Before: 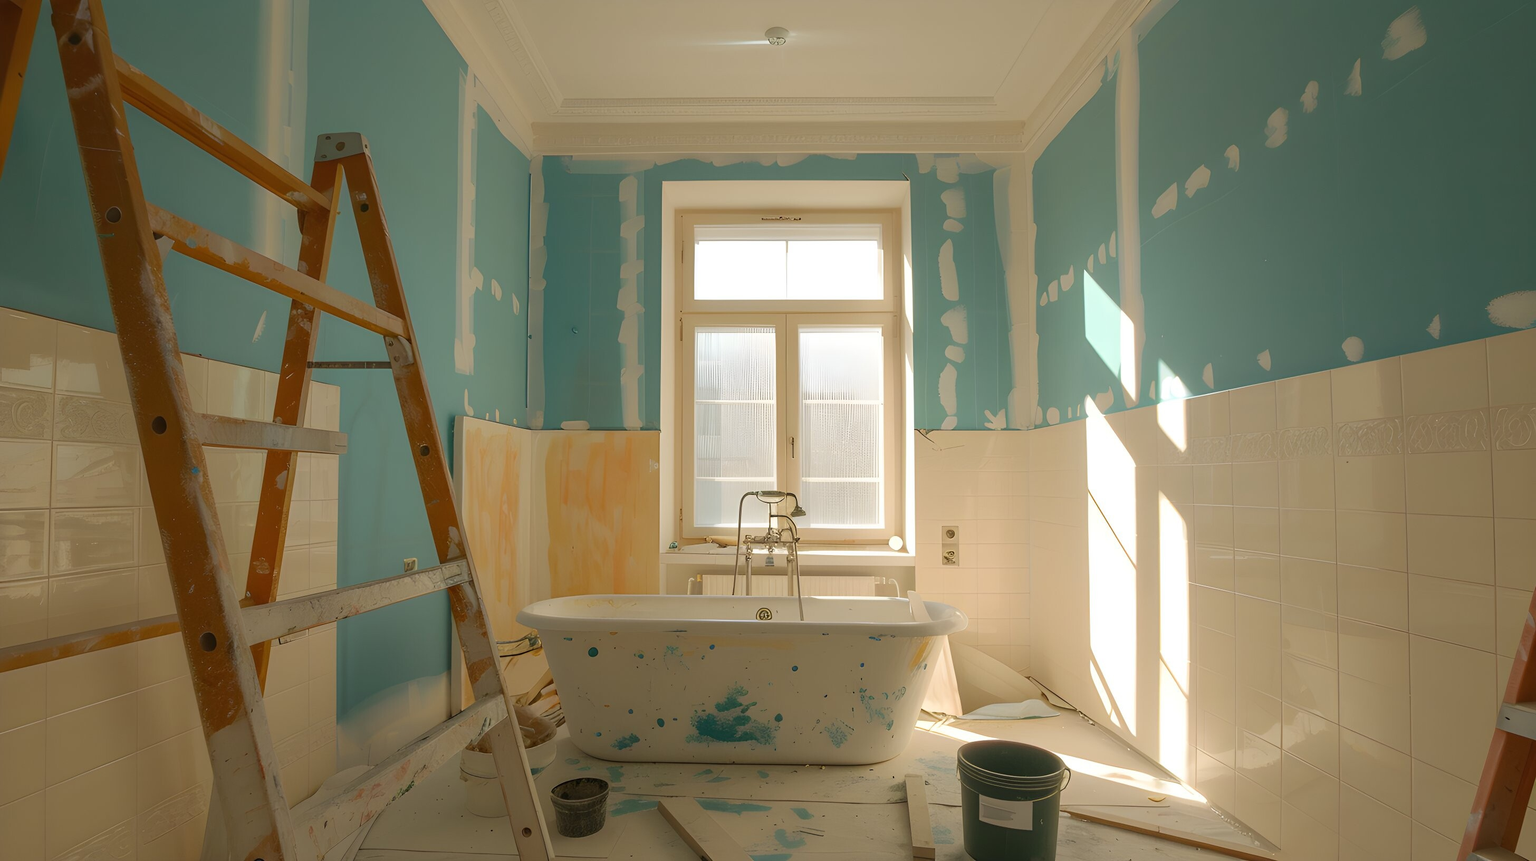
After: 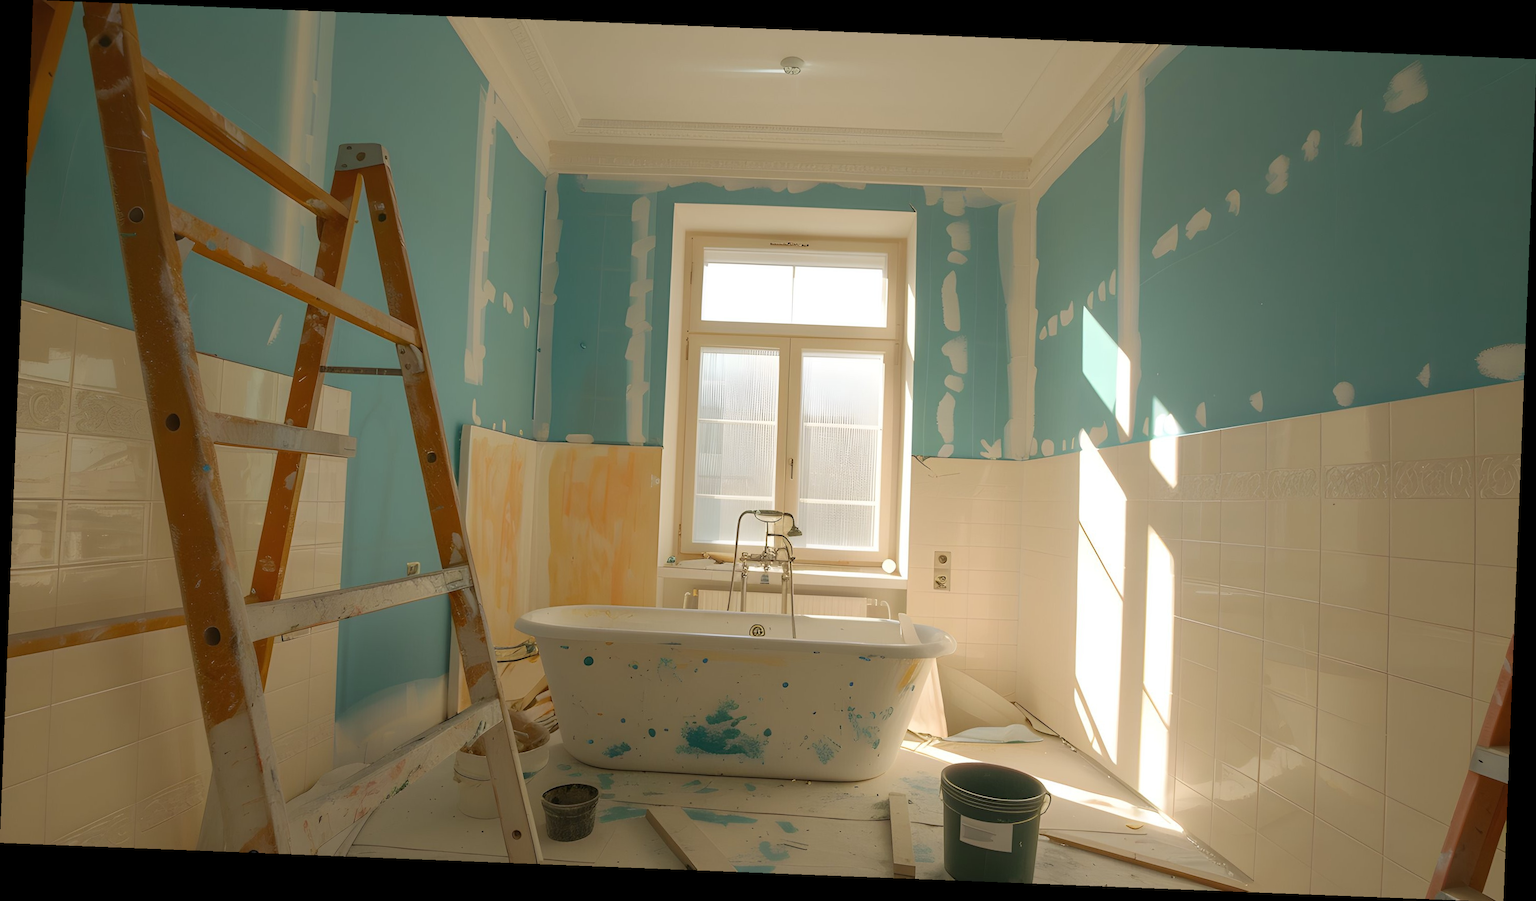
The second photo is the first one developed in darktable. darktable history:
crop and rotate: angle -2.26°
